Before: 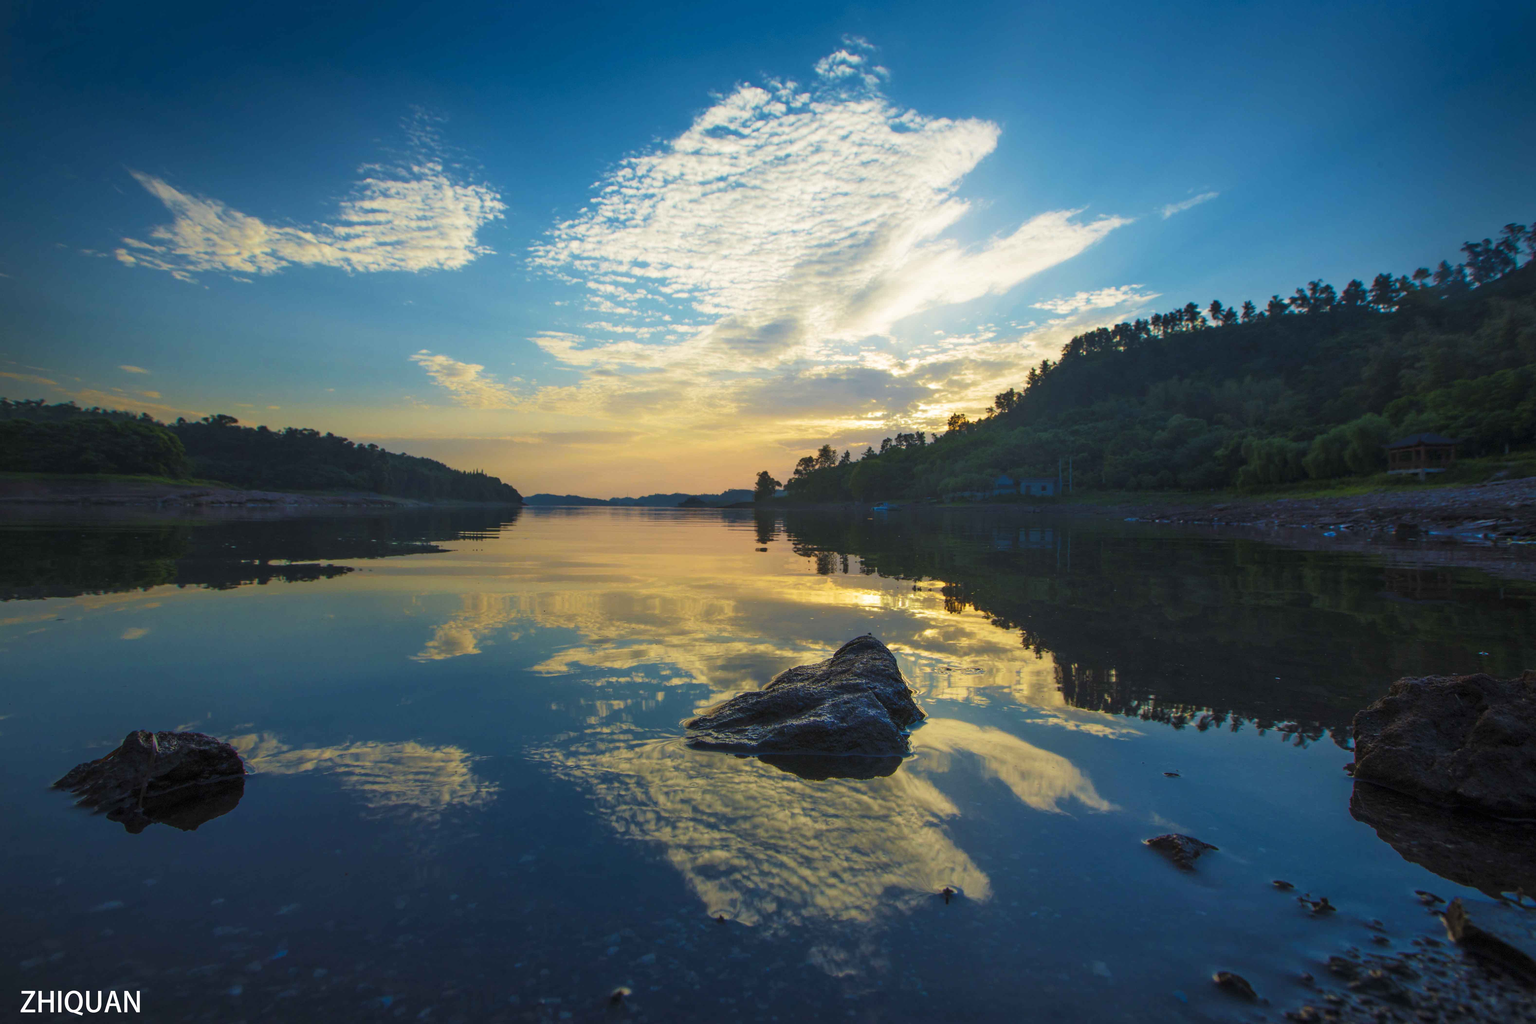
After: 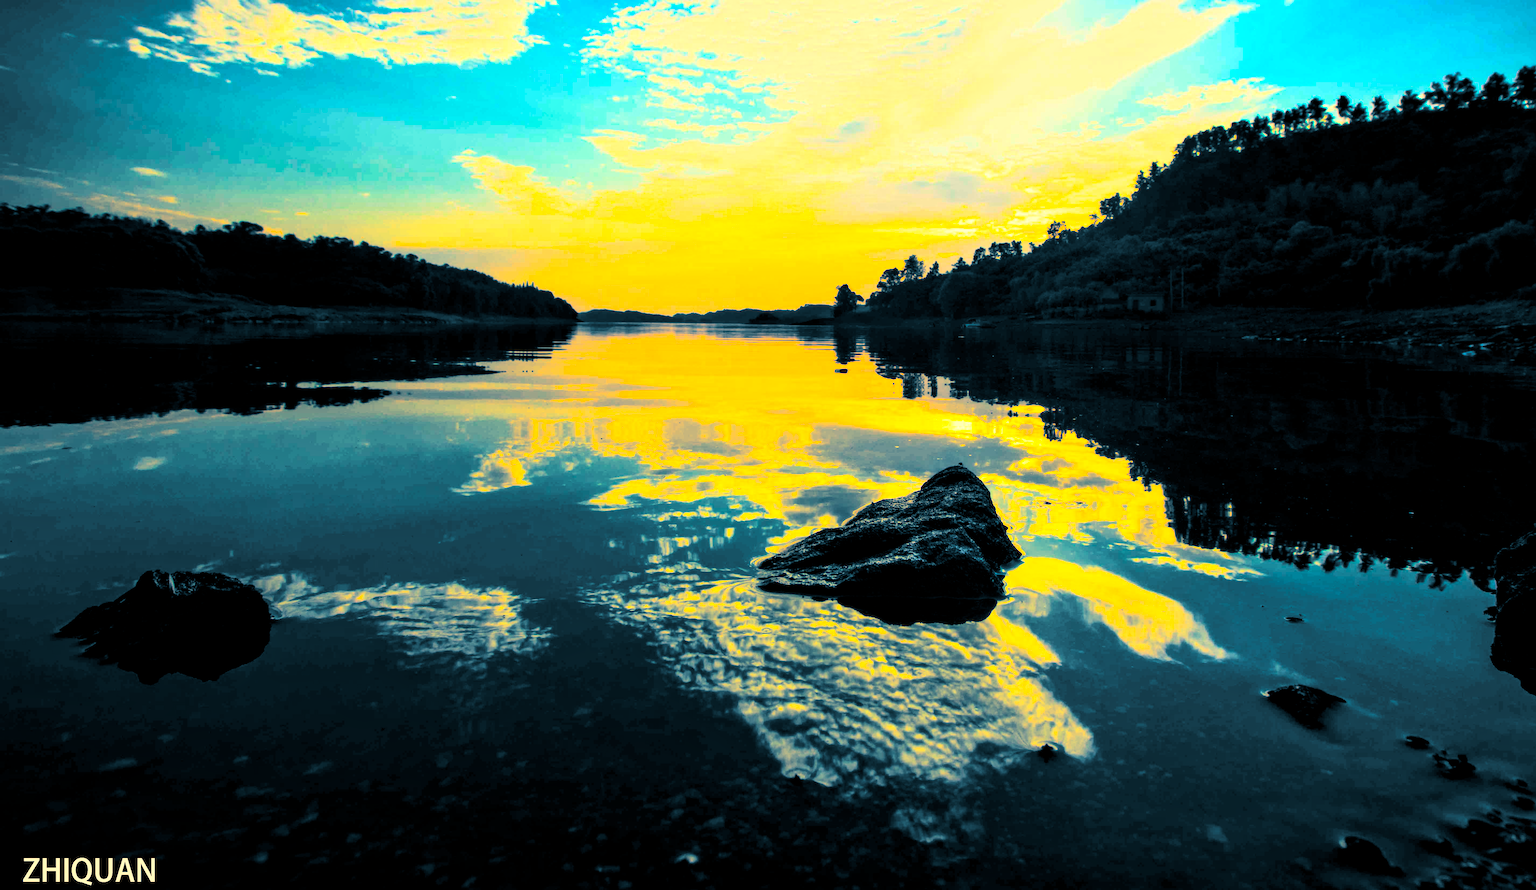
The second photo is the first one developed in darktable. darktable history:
rgb curve: curves: ch0 [(0, 0) (0.21, 0.15) (0.24, 0.21) (0.5, 0.75) (0.75, 0.96) (0.89, 0.99) (1, 1)]; ch1 [(0, 0.02) (0.21, 0.13) (0.25, 0.2) (0.5, 0.67) (0.75, 0.9) (0.89, 0.97) (1, 1)]; ch2 [(0, 0.02) (0.21, 0.13) (0.25, 0.2) (0.5, 0.67) (0.75, 0.9) (0.89, 0.97) (1, 1)], compensate middle gray true
contrast equalizer: octaves 7, y [[0.502, 0.505, 0.512, 0.529, 0.564, 0.588], [0.5 ×6], [0.502, 0.505, 0.512, 0.529, 0.564, 0.588], [0, 0.001, 0.001, 0.004, 0.008, 0.011], [0, 0.001, 0.001, 0.004, 0.008, 0.011]], mix -1
crop: top 20.916%, right 9.437%, bottom 0.316%
split-toning: shadows › hue 212.4°, balance -70
color correction: highlights a* 5.62, highlights b* 33.57, shadows a* -25.86, shadows b* 4.02
color balance rgb: linear chroma grading › global chroma 15%, perceptual saturation grading › global saturation 30%
local contrast: mode bilateral grid, contrast 20, coarseness 50, detail 144%, midtone range 0.2
